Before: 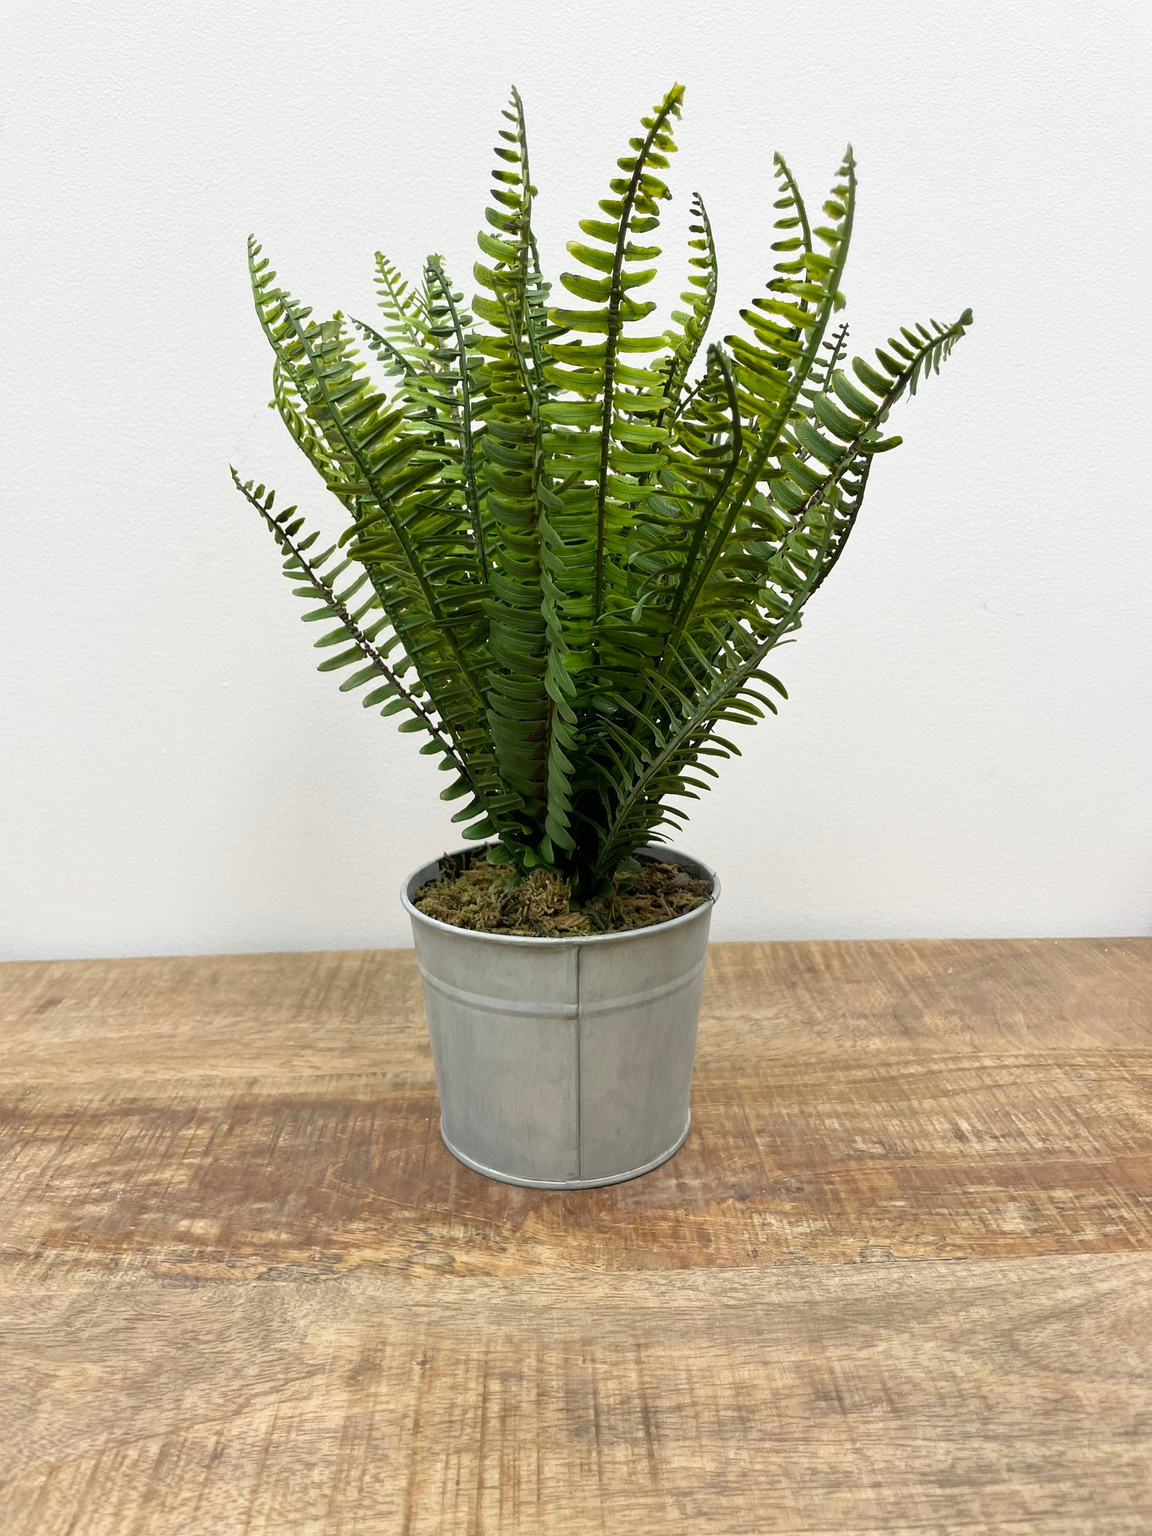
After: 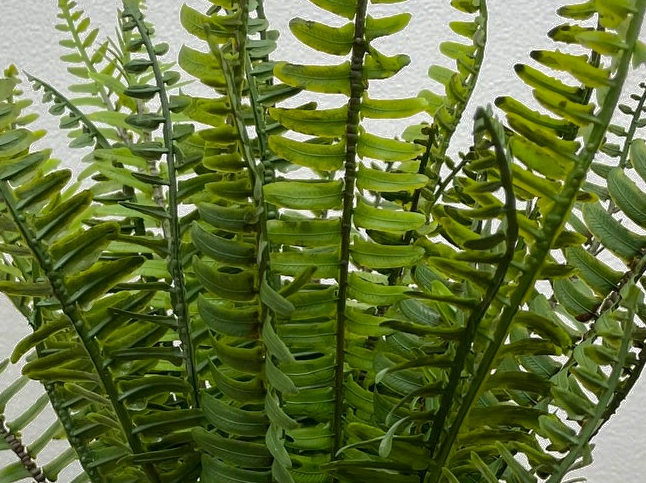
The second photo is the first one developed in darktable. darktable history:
shadows and highlights: shadows -19.91, highlights -73.15
crop: left 28.64%, top 16.832%, right 26.637%, bottom 58.055%
